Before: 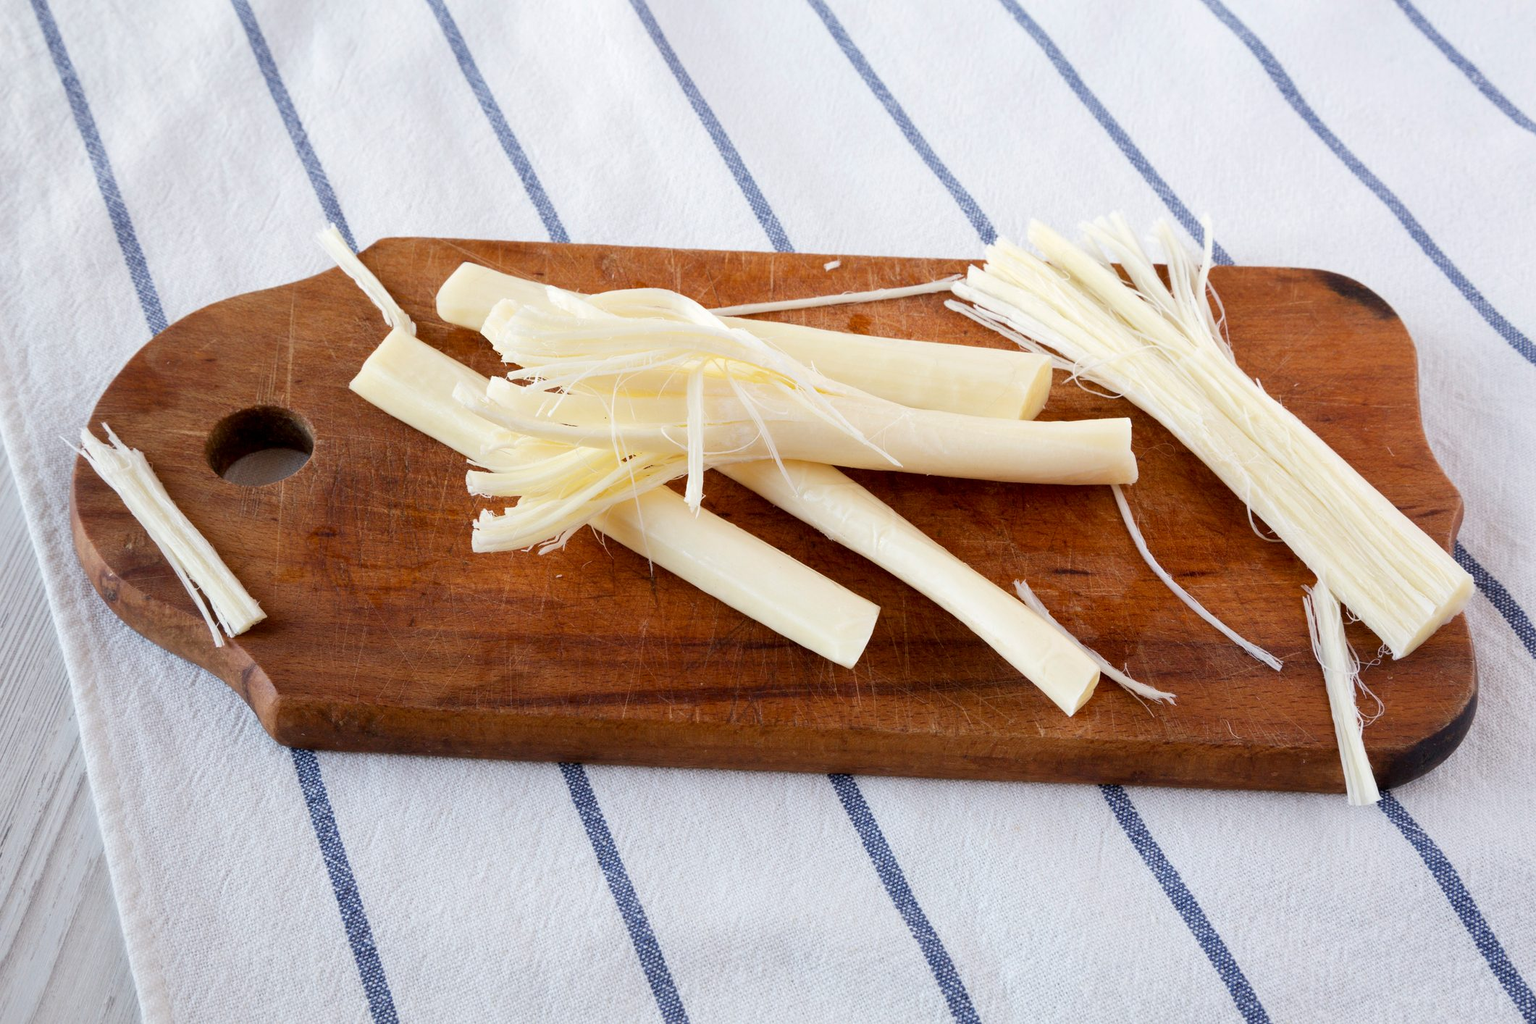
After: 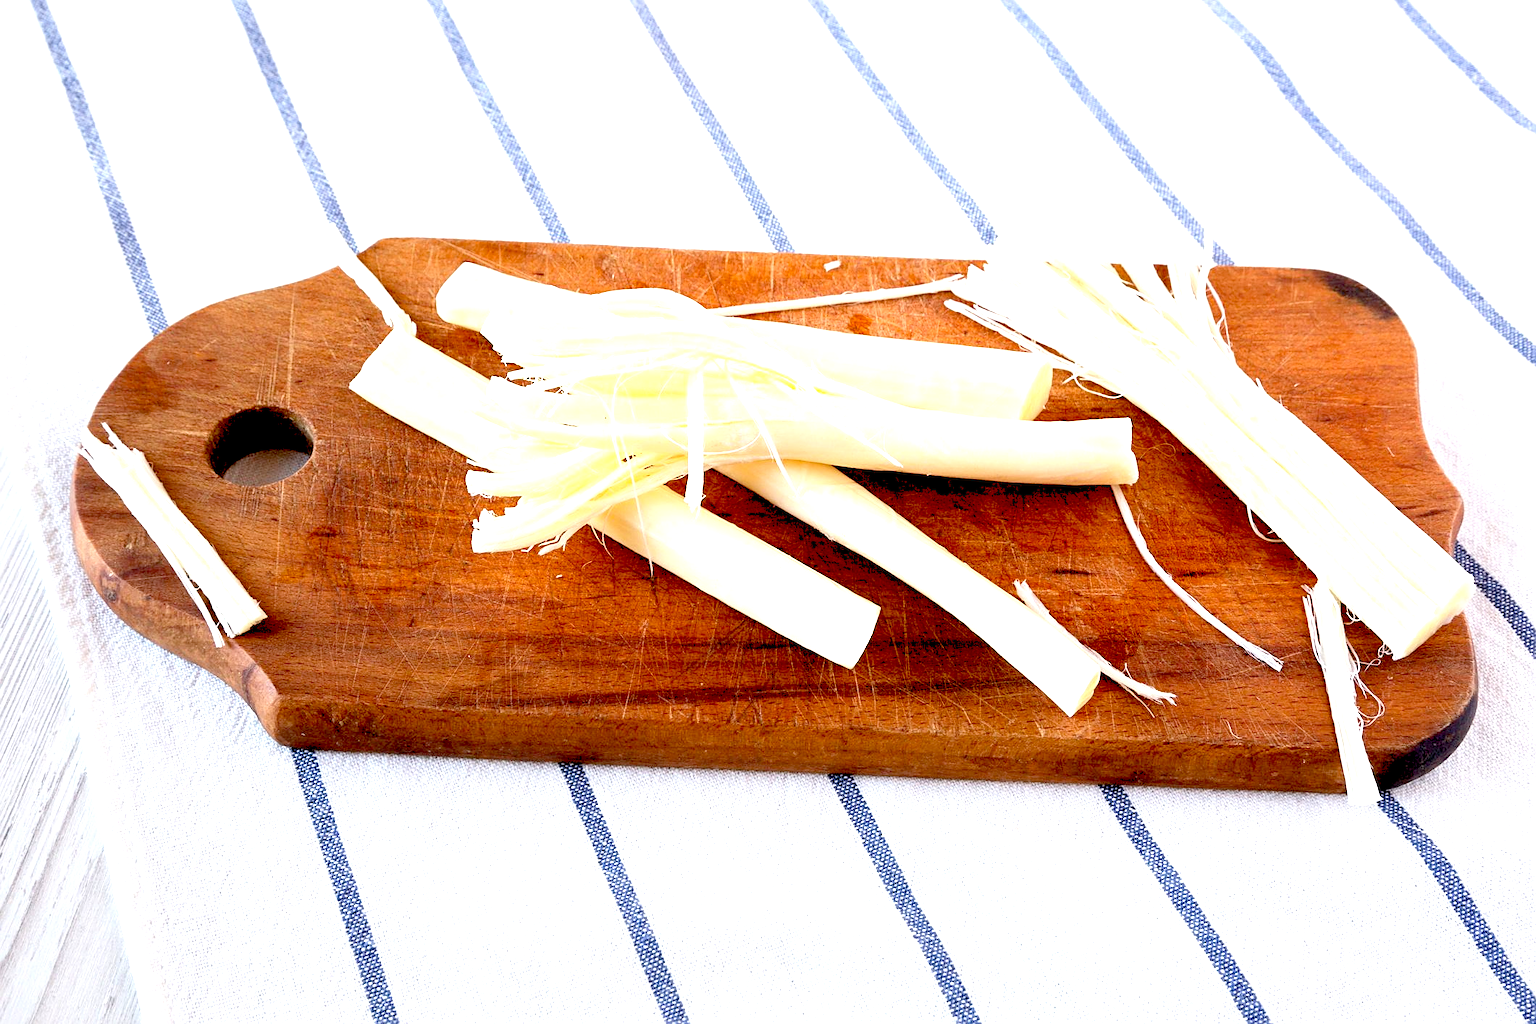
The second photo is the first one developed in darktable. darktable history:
exposure: black level correction 0.012, exposure 0.697 EV, compensate highlight preservation false
sharpen: on, module defaults
levels: levels [0, 0.435, 0.917]
